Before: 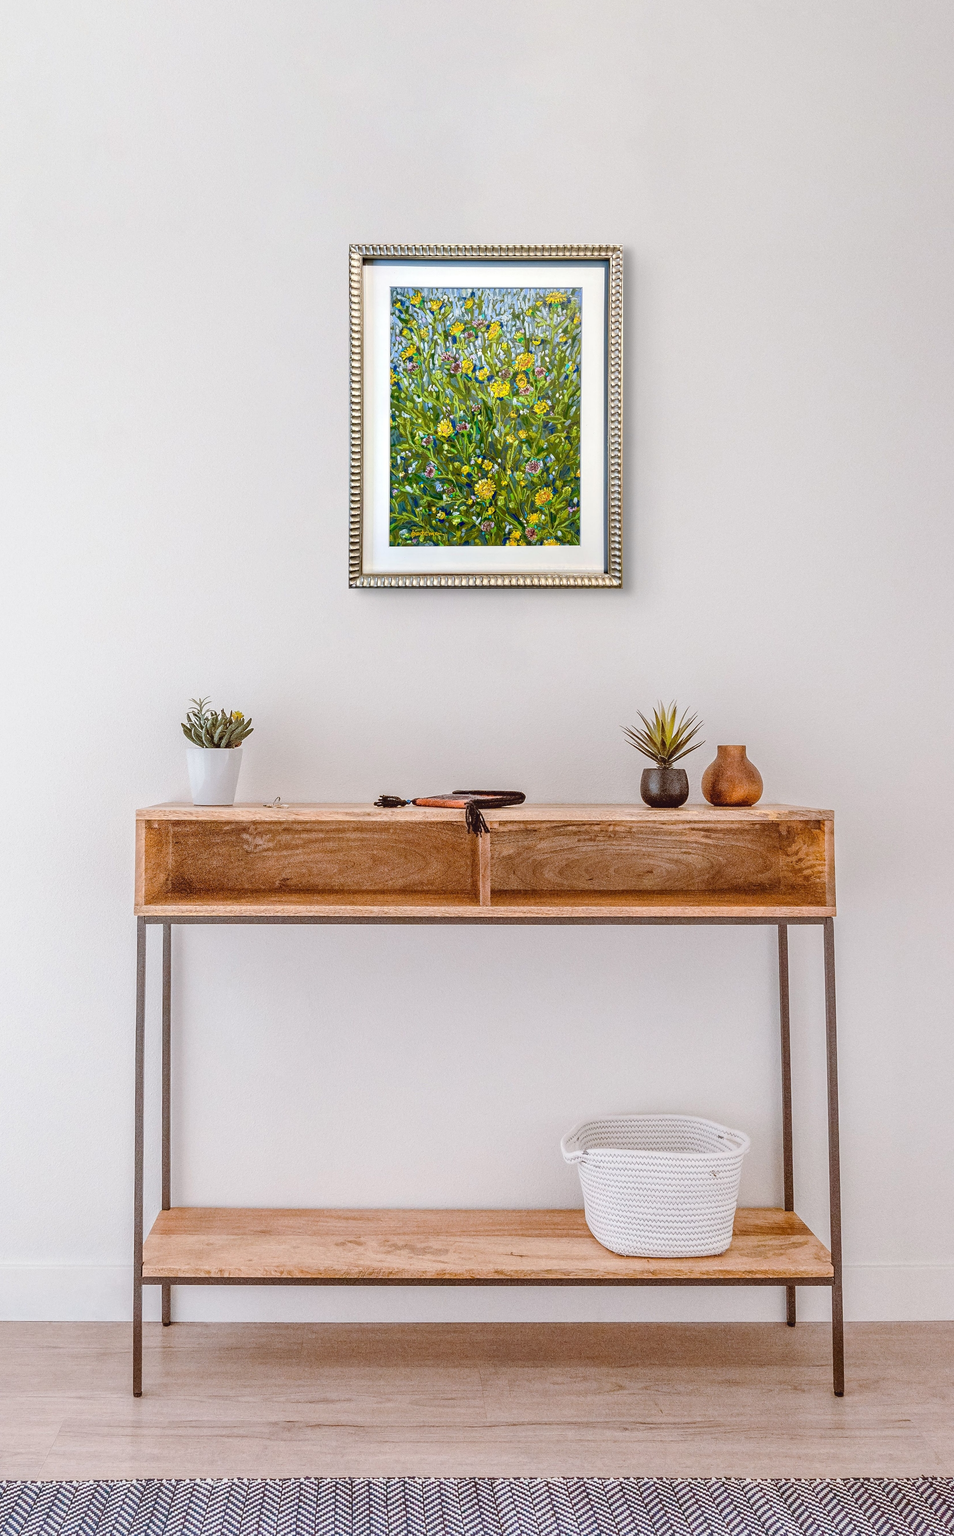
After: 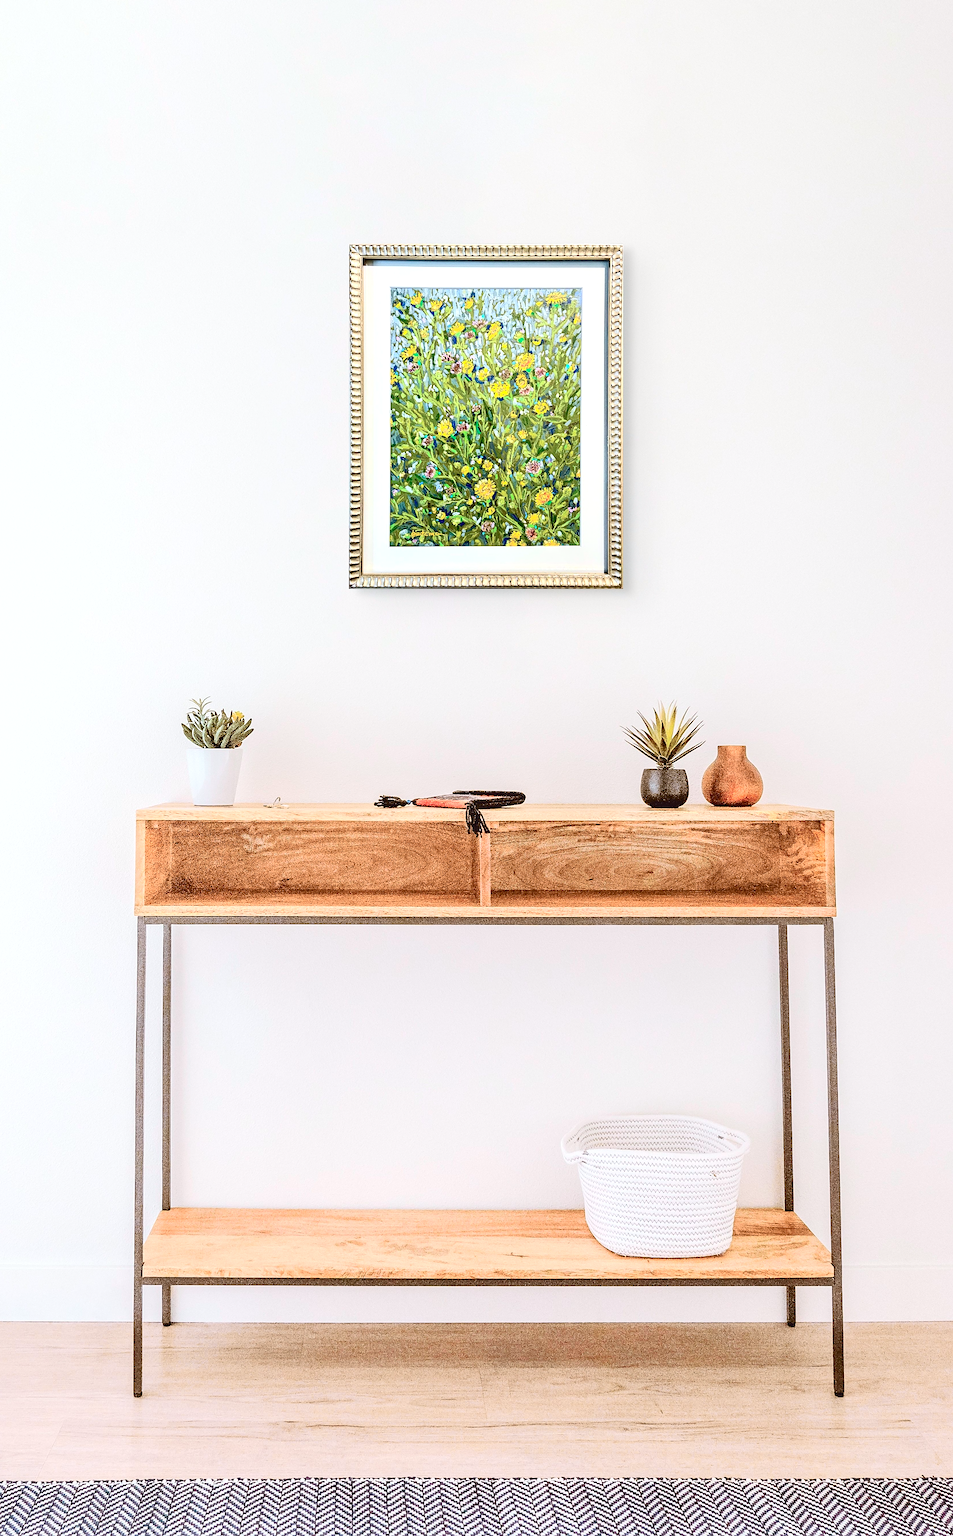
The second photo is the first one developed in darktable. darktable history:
exposure: black level correction 0, exposure 0.7 EV, compensate exposure bias true, compensate highlight preservation false
sharpen: radius 1.559, amount 0.373, threshold 1.271
tone curve: curves: ch0 [(0, 0.008) (0.081, 0.044) (0.177, 0.123) (0.283, 0.253) (0.427, 0.441) (0.495, 0.524) (0.661, 0.756) (0.796, 0.859) (1, 0.951)]; ch1 [(0, 0) (0.161, 0.092) (0.35, 0.33) (0.392, 0.392) (0.427, 0.426) (0.479, 0.472) (0.505, 0.5) (0.521, 0.519) (0.567, 0.556) (0.583, 0.588) (0.625, 0.627) (0.678, 0.733) (1, 1)]; ch2 [(0, 0) (0.346, 0.362) (0.404, 0.427) (0.502, 0.499) (0.523, 0.522) (0.544, 0.561) (0.58, 0.59) (0.629, 0.642) (0.717, 0.678) (1, 1)], color space Lab, independent channels, preserve colors none
